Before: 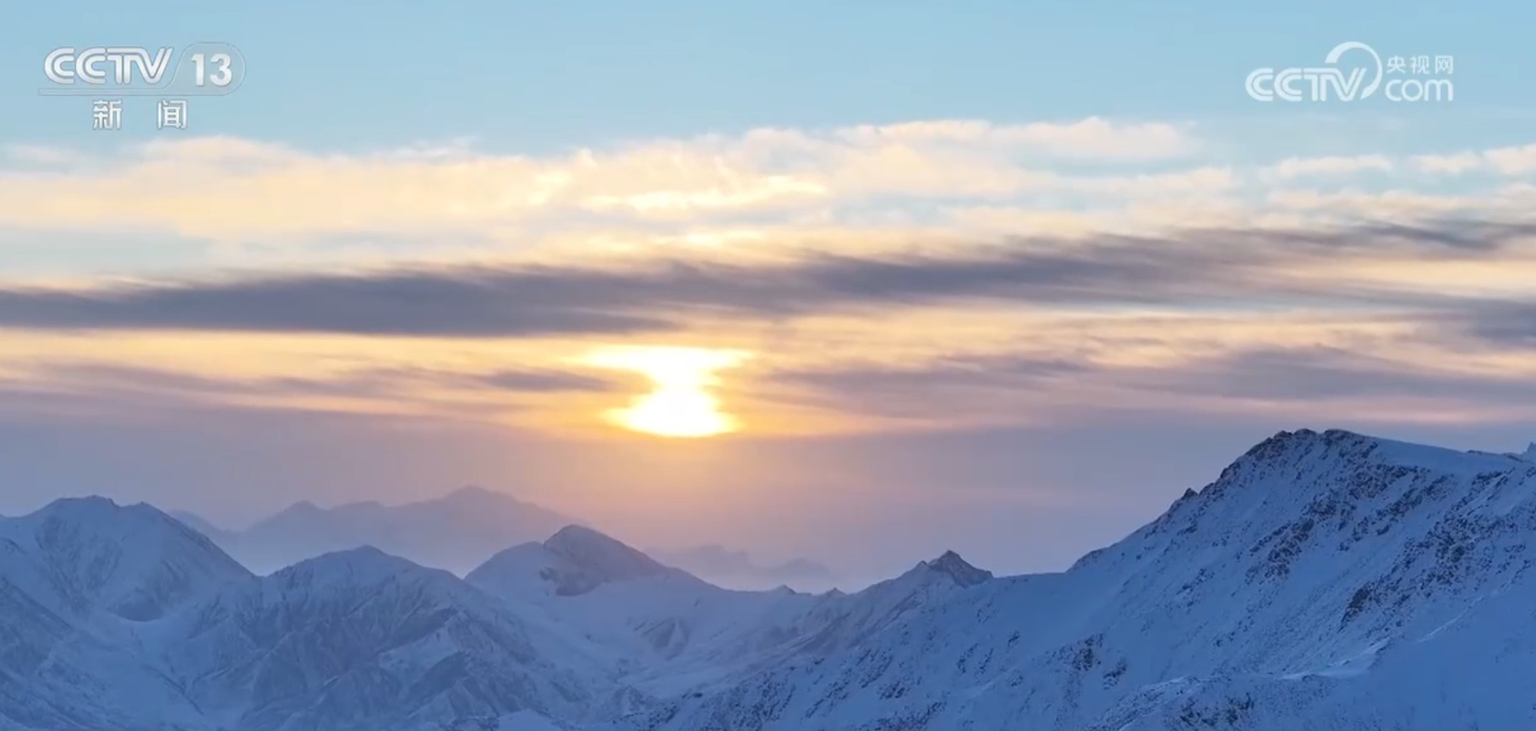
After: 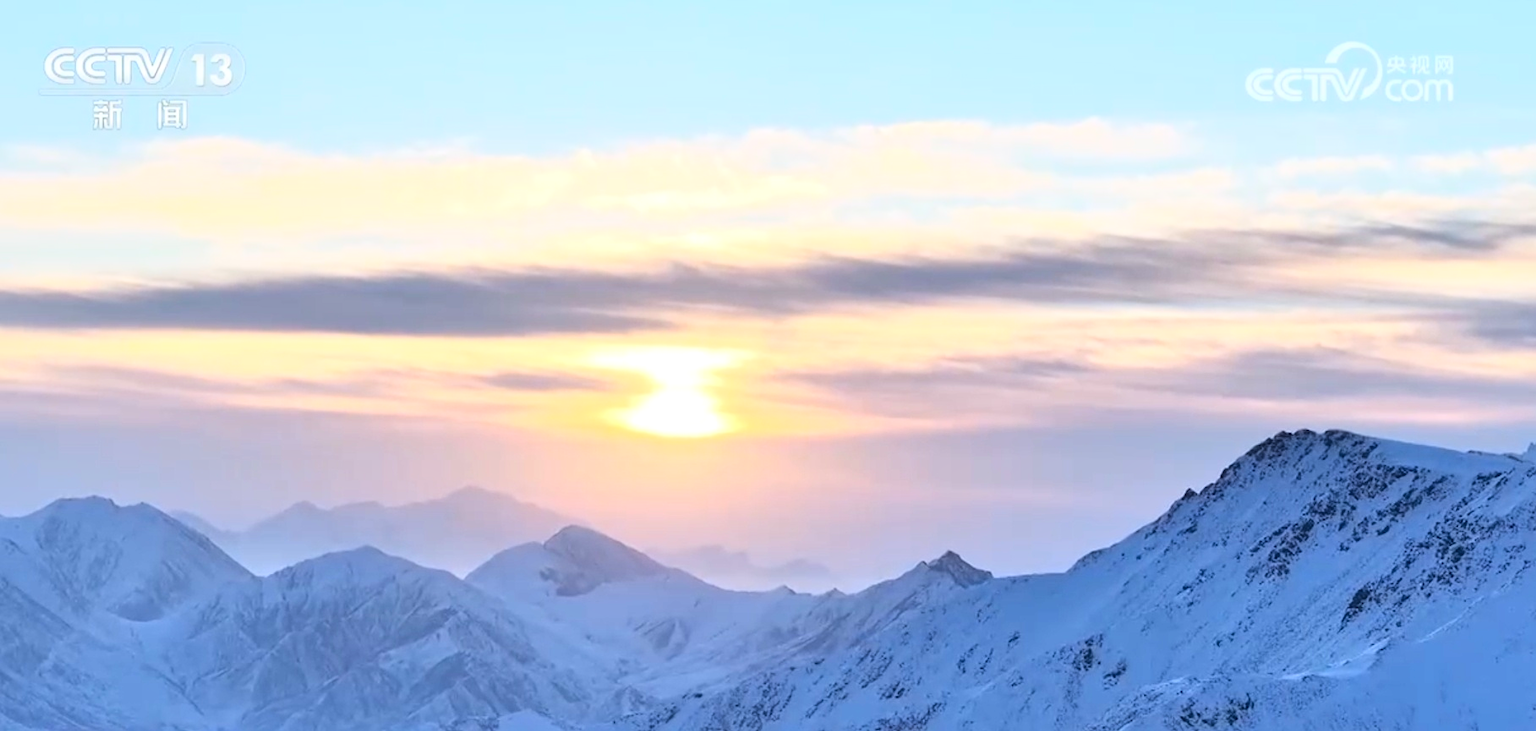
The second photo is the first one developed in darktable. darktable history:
local contrast: mode bilateral grid, contrast 25, coarseness 50, detail 122%, midtone range 0.2
base curve: curves: ch0 [(0, 0) (0.028, 0.03) (0.121, 0.232) (0.46, 0.748) (0.859, 0.968) (1, 1)]
